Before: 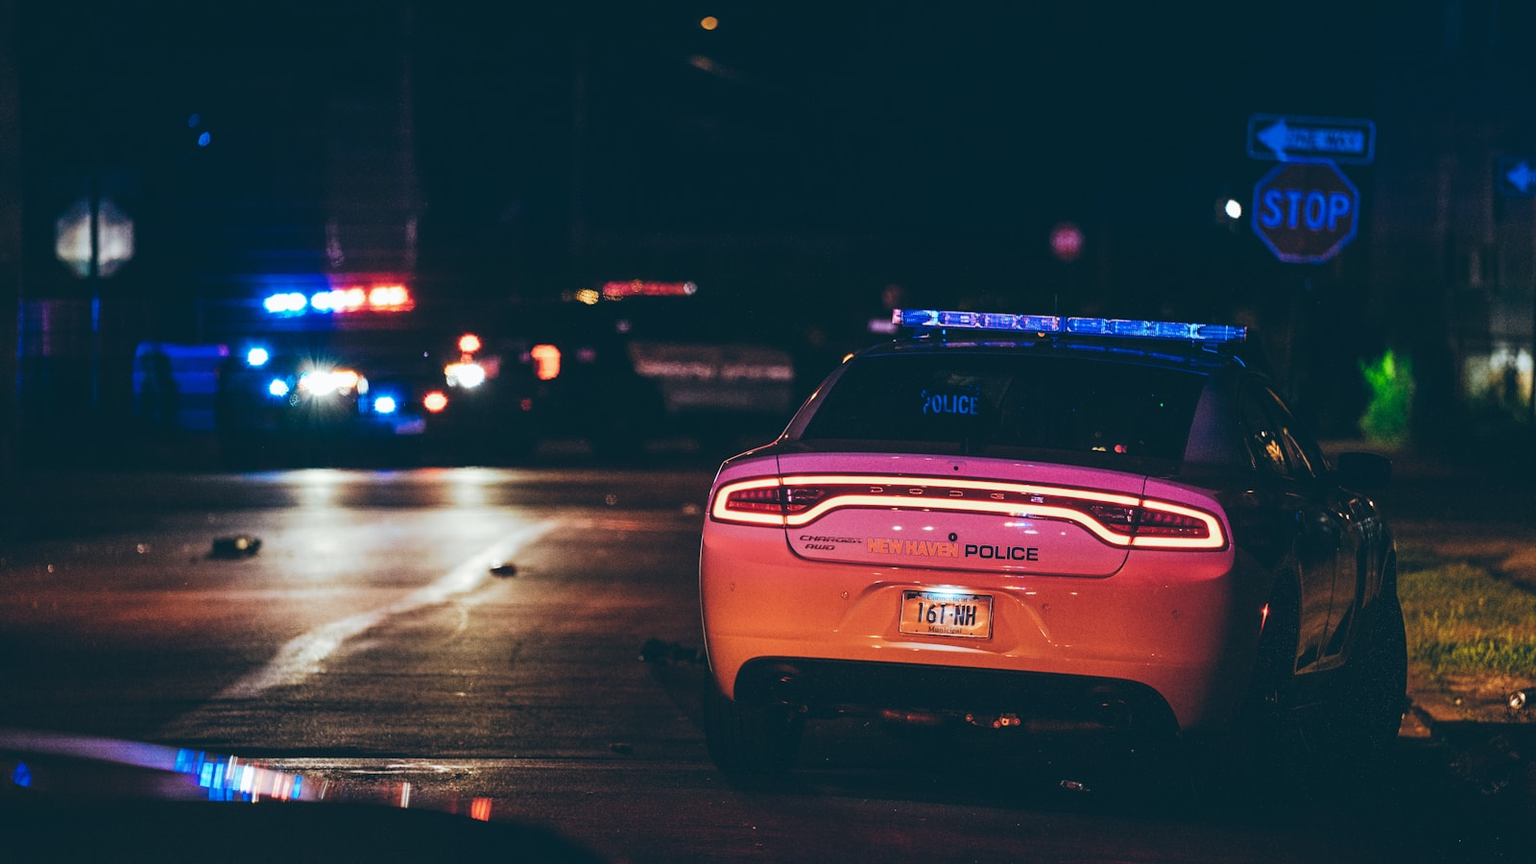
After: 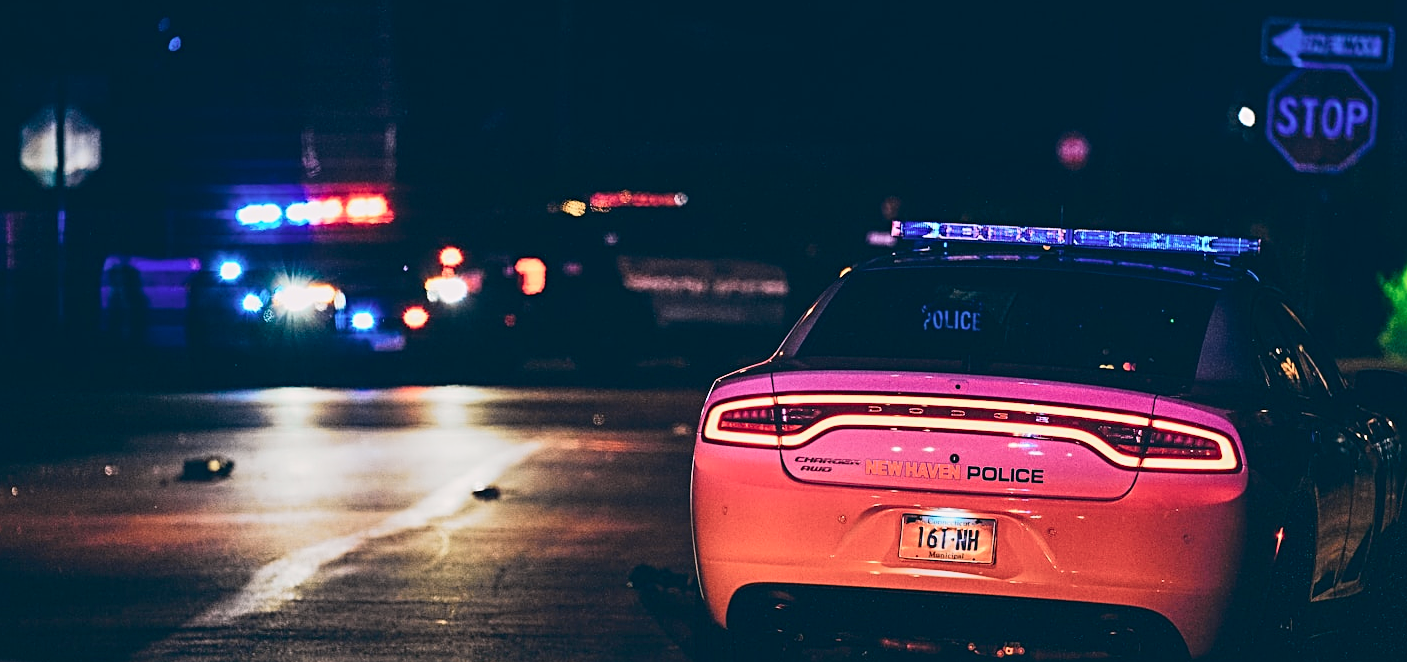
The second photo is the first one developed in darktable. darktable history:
sharpen: radius 3.119
color balance rgb: shadows lift › chroma 1.41%, shadows lift › hue 260°, power › chroma 0.5%, power › hue 260°, highlights gain › chroma 1%, highlights gain › hue 27°, saturation formula JzAzBz (2021)
tone curve: curves: ch0 [(0, 0.022) (0.114, 0.096) (0.282, 0.299) (0.456, 0.51) (0.613, 0.693) (0.786, 0.843) (0.999, 0.949)]; ch1 [(0, 0) (0.384, 0.365) (0.463, 0.447) (0.486, 0.474) (0.503, 0.5) (0.535, 0.522) (0.555, 0.546) (0.593, 0.599) (0.755, 0.793) (1, 1)]; ch2 [(0, 0) (0.369, 0.375) (0.449, 0.434) (0.501, 0.5) (0.528, 0.517) (0.561, 0.57) (0.612, 0.631) (0.668, 0.659) (1, 1)], color space Lab, independent channels, preserve colors none
crop and rotate: left 2.425%, top 11.305%, right 9.6%, bottom 15.08%
